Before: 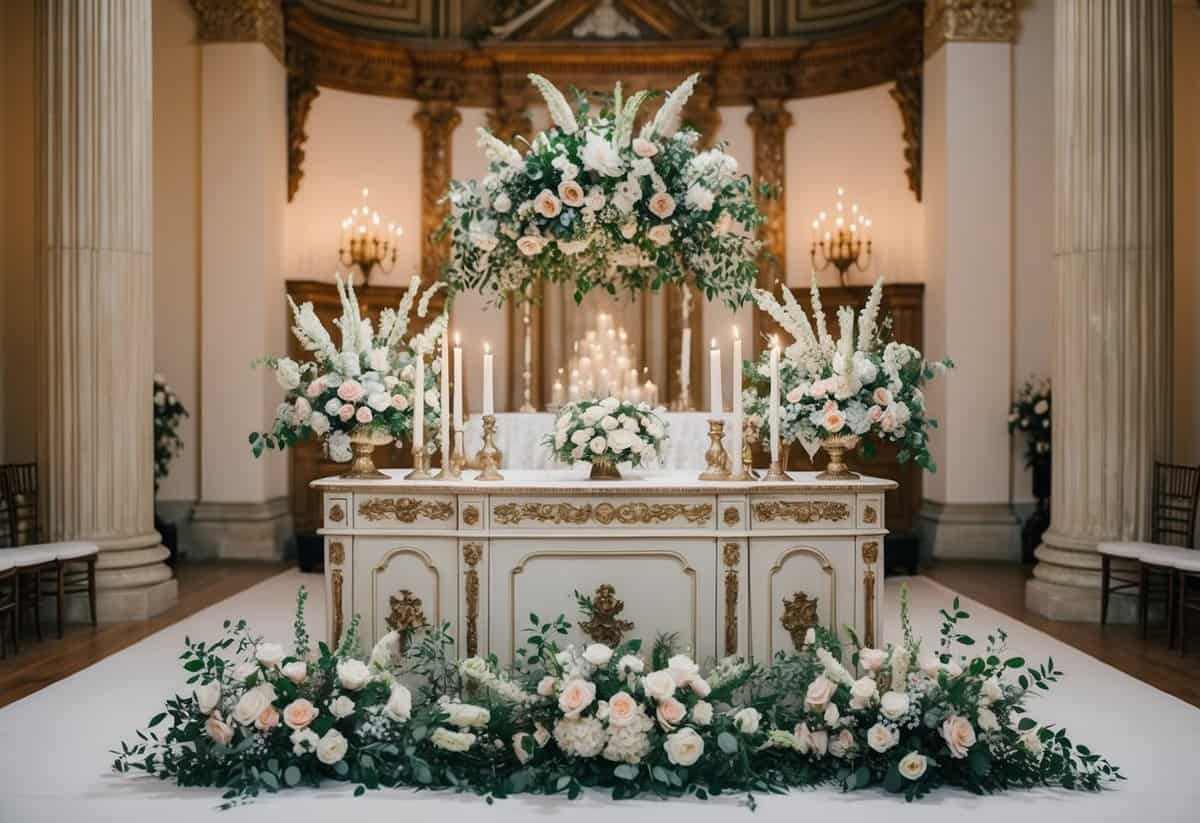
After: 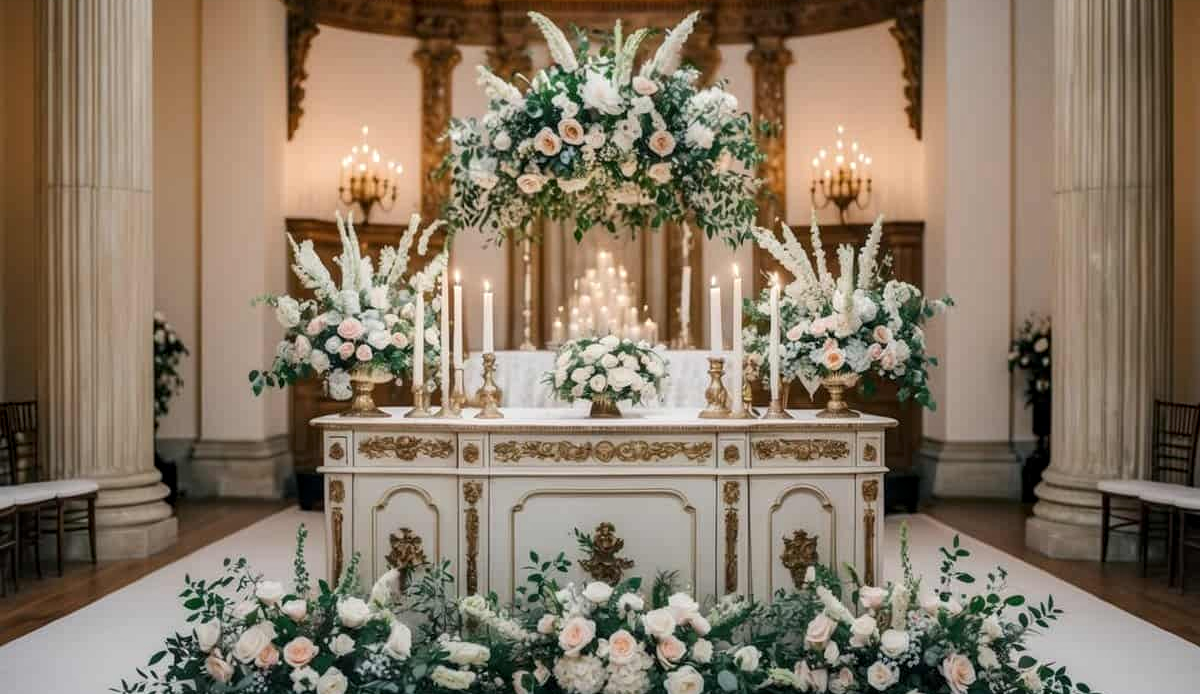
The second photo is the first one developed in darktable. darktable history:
crop: top 7.62%, bottom 7.964%
local contrast: on, module defaults
